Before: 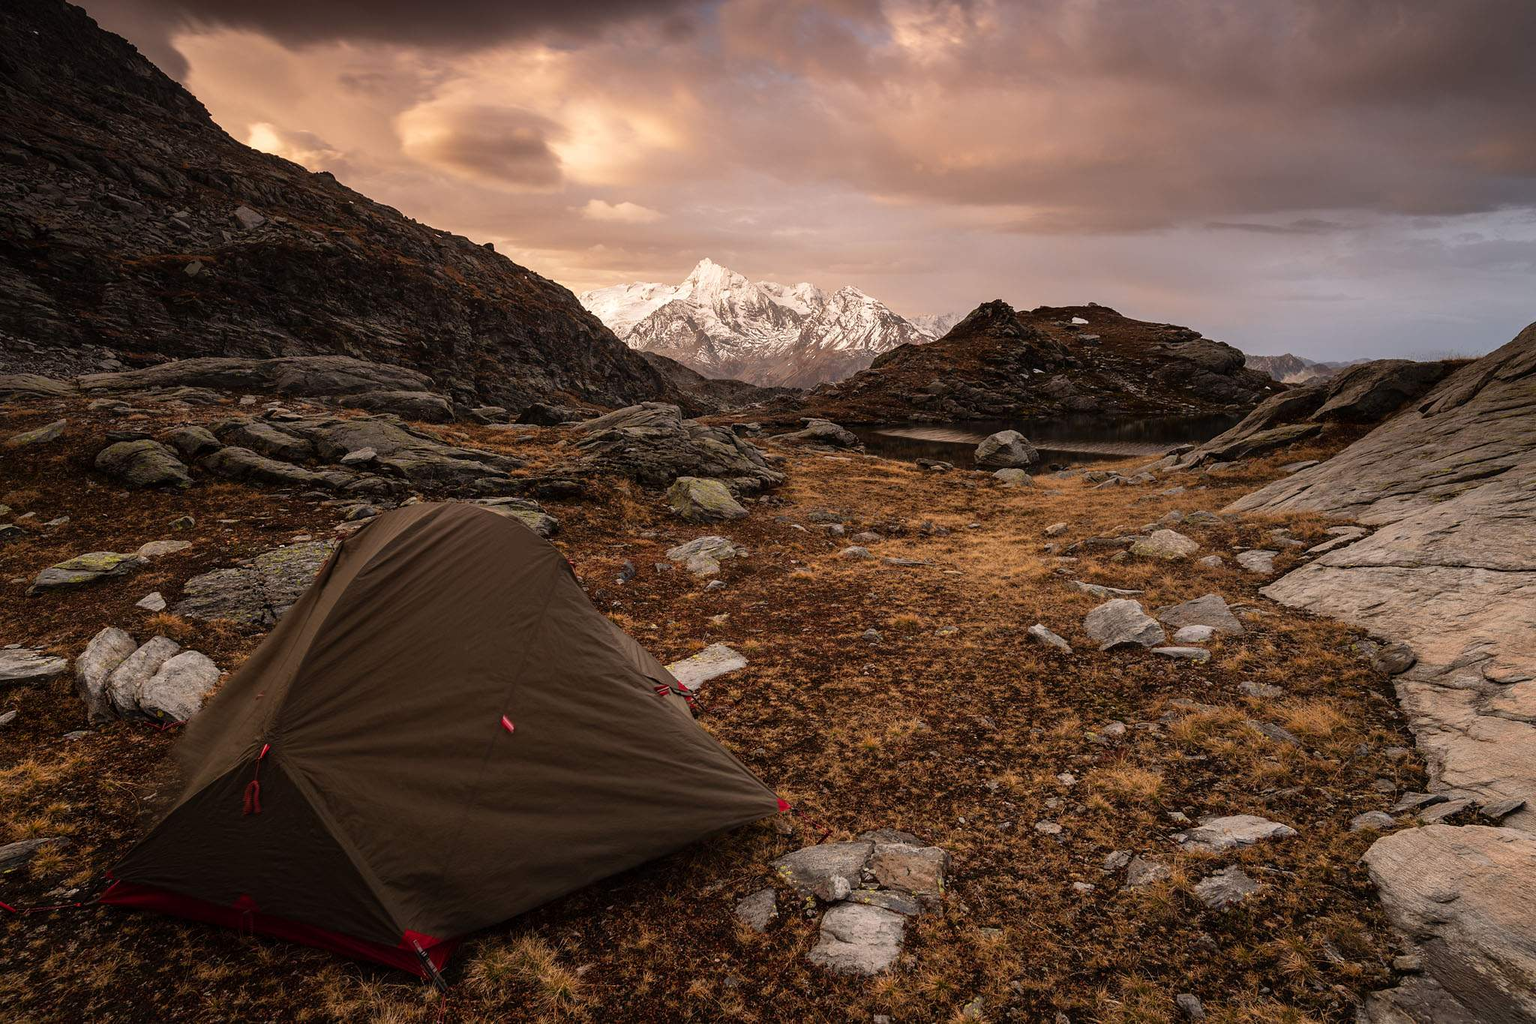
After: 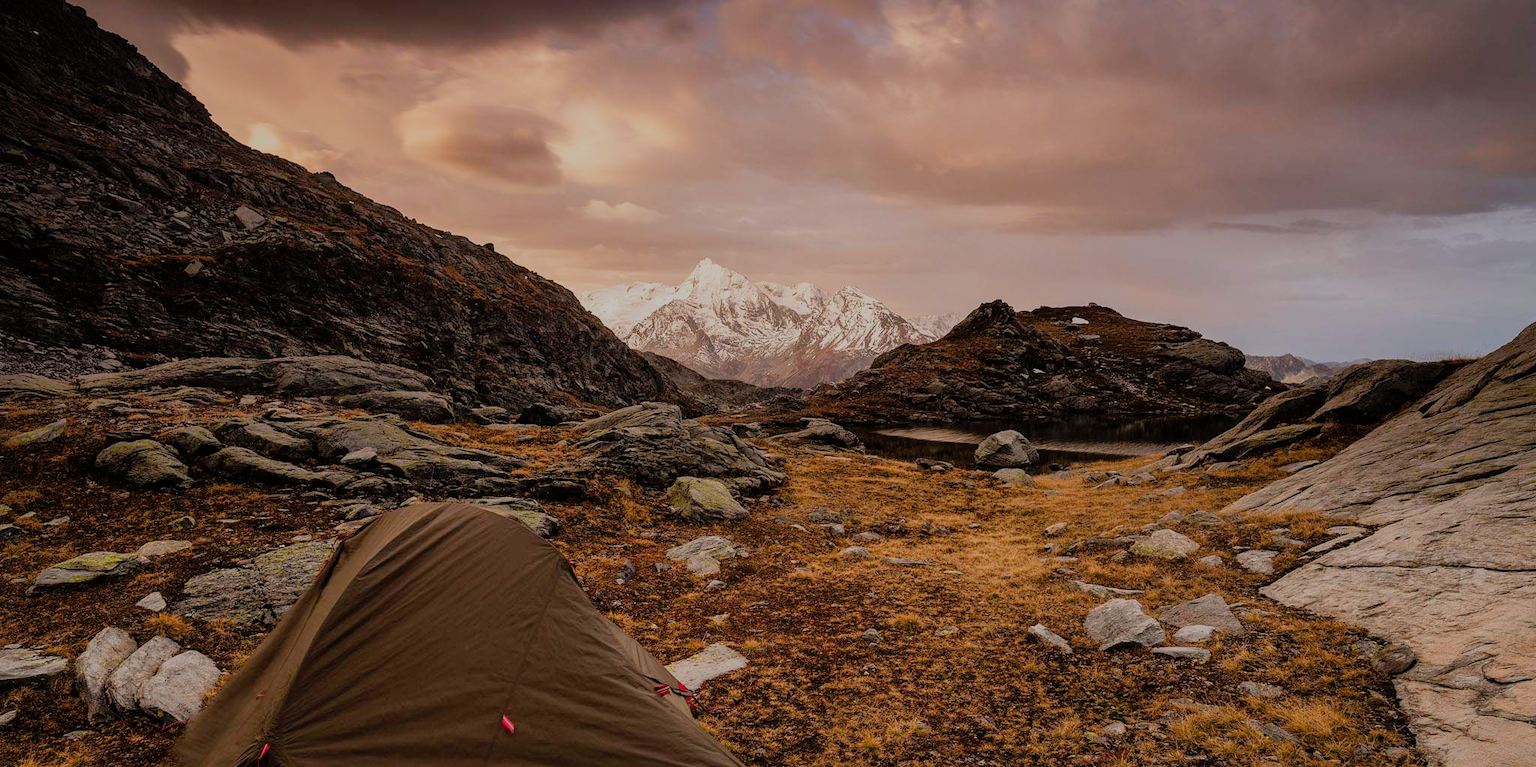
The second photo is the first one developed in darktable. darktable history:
crop: bottom 24.967%
color balance rgb: perceptual saturation grading › global saturation 20%, perceptual saturation grading › highlights -25%, perceptual saturation grading › shadows 25%
filmic rgb: black relative exposure -16 EV, white relative exposure 6.92 EV, hardness 4.7
shadows and highlights: shadows 40, highlights -60
